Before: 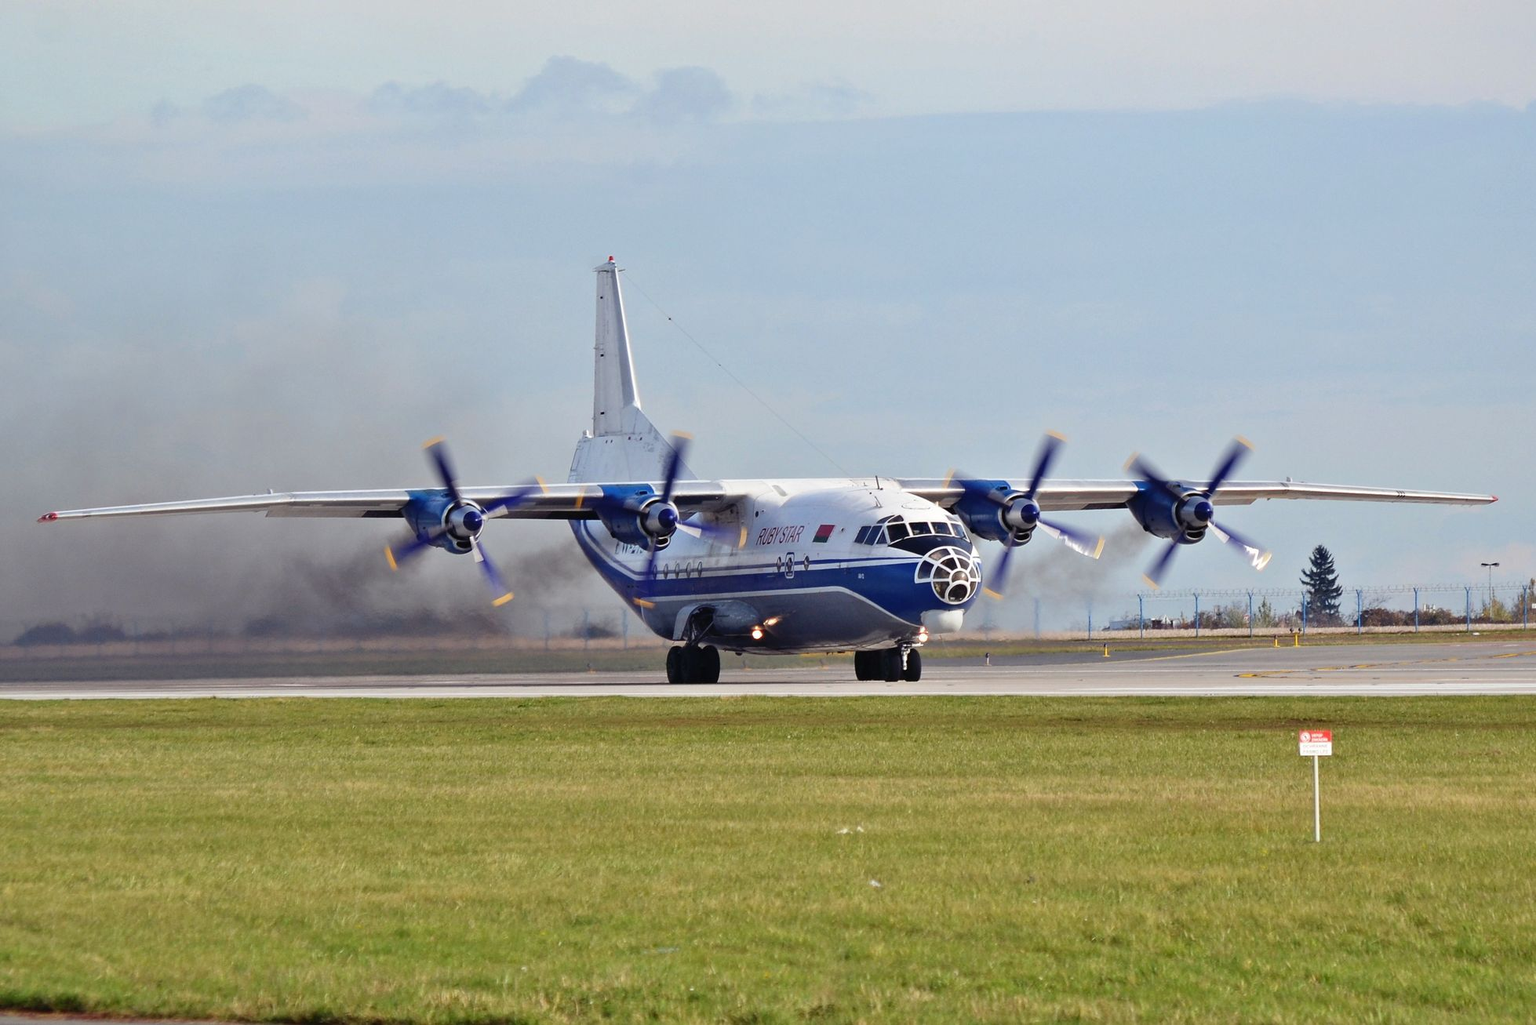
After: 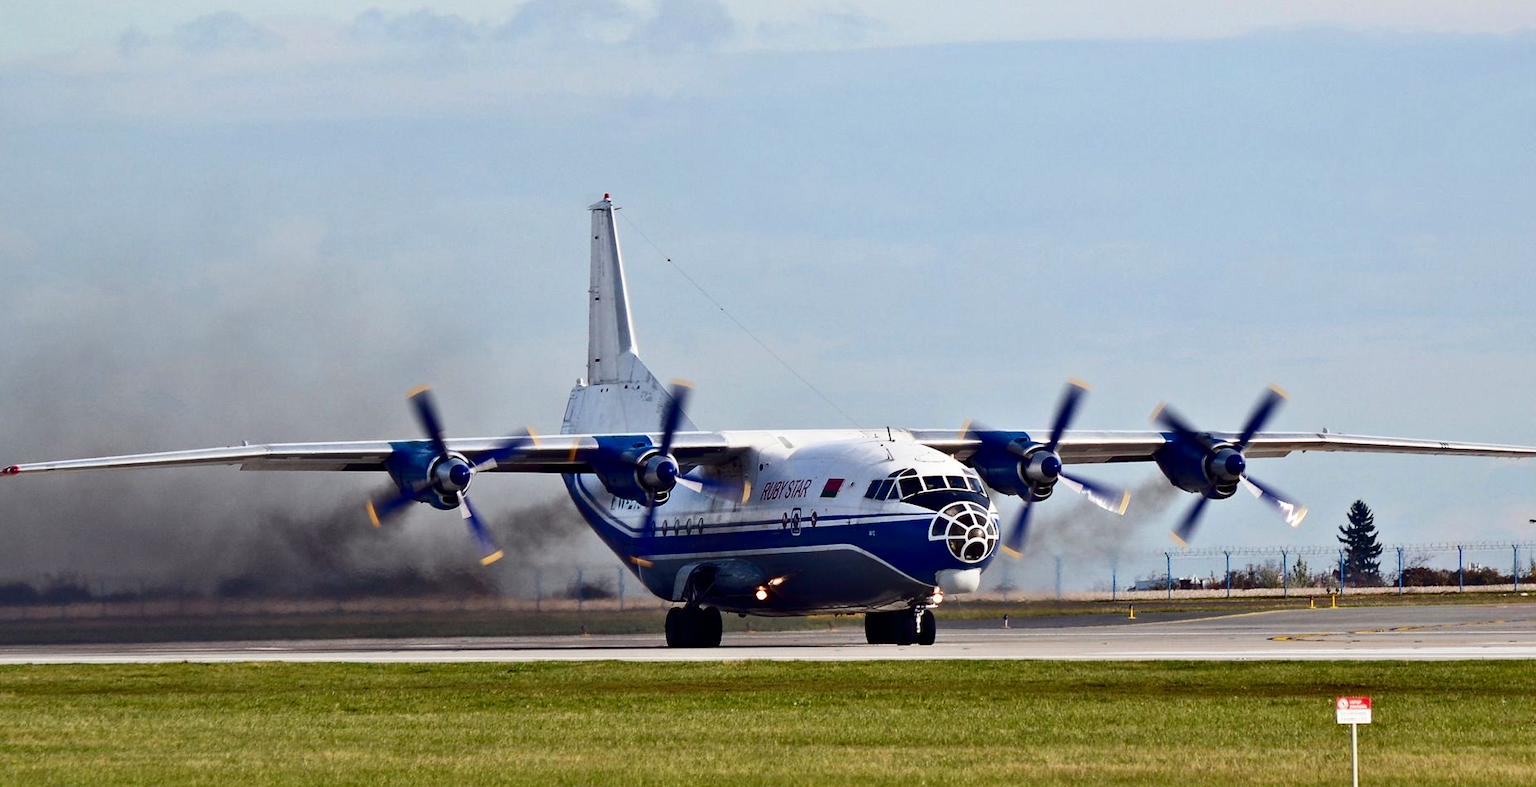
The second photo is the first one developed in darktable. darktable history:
crop: left 2.586%, top 7.218%, right 3.105%, bottom 20.251%
contrast brightness saturation: contrast 0.238, brightness -0.221, saturation 0.137
